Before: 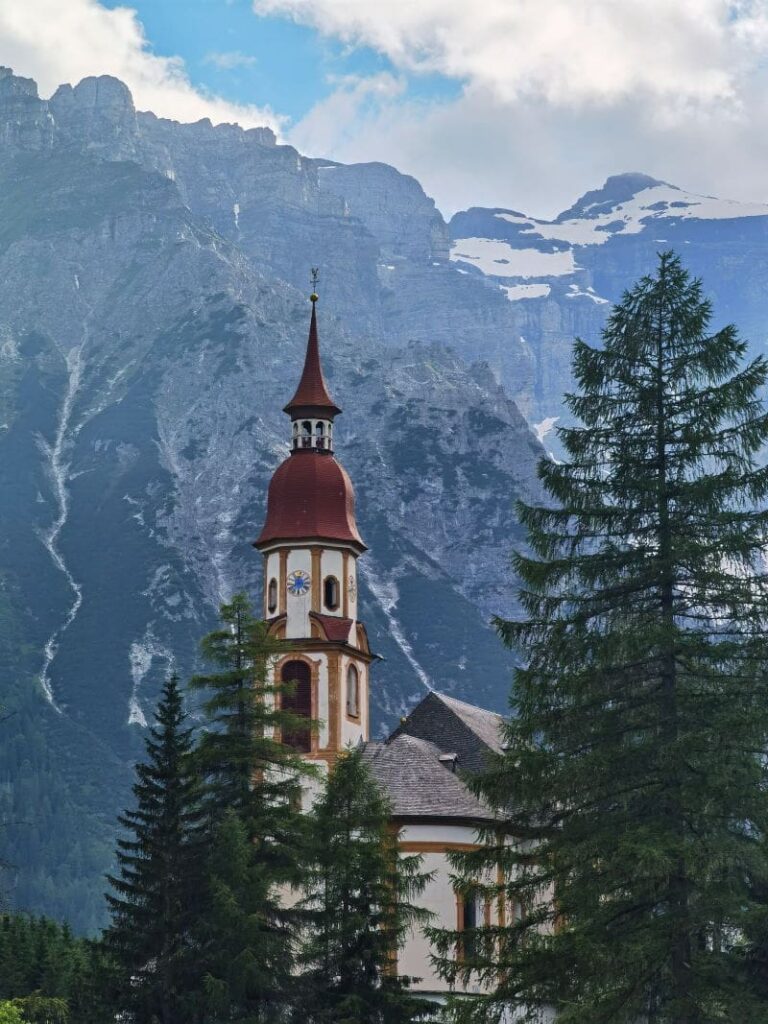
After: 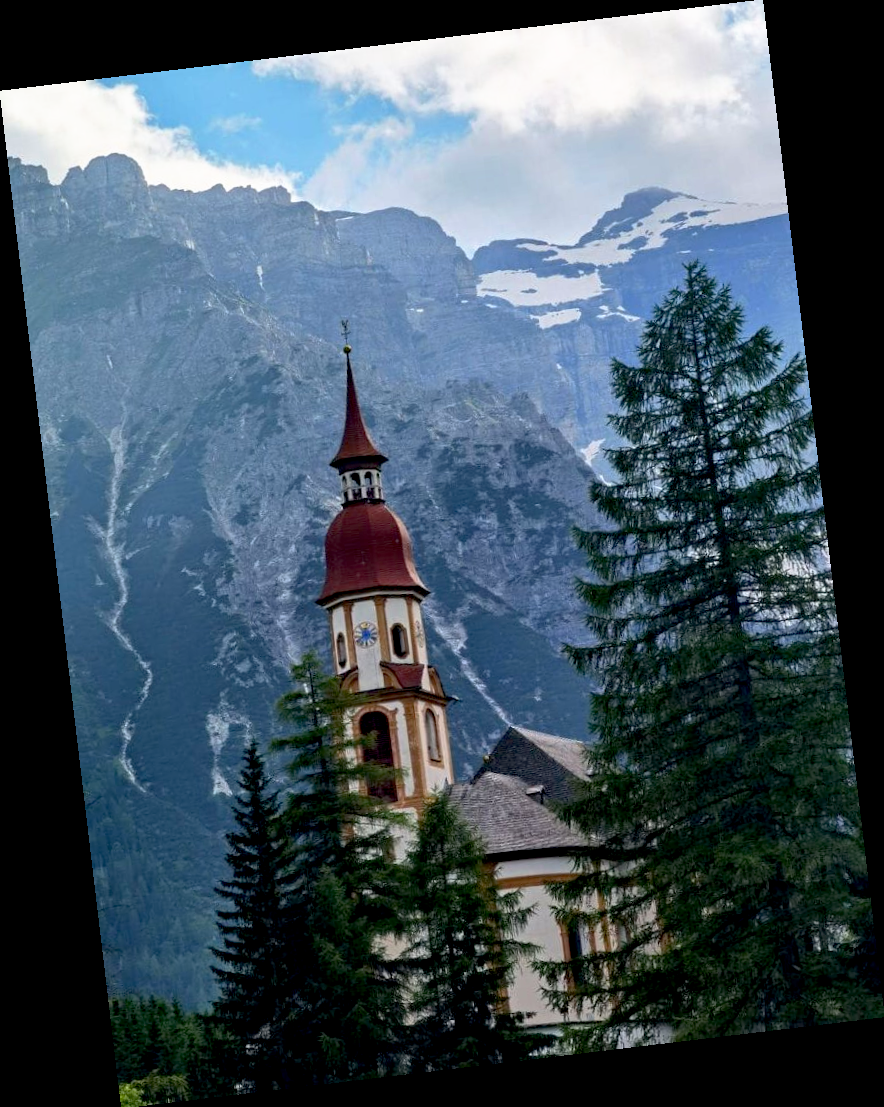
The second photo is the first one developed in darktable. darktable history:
rotate and perspective: rotation -6.83°, automatic cropping off
base curve: curves: ch0 [(0.017, 0) (0.425, 0.441) (0.844, 0.933) (1, 1)], preserve colors none
